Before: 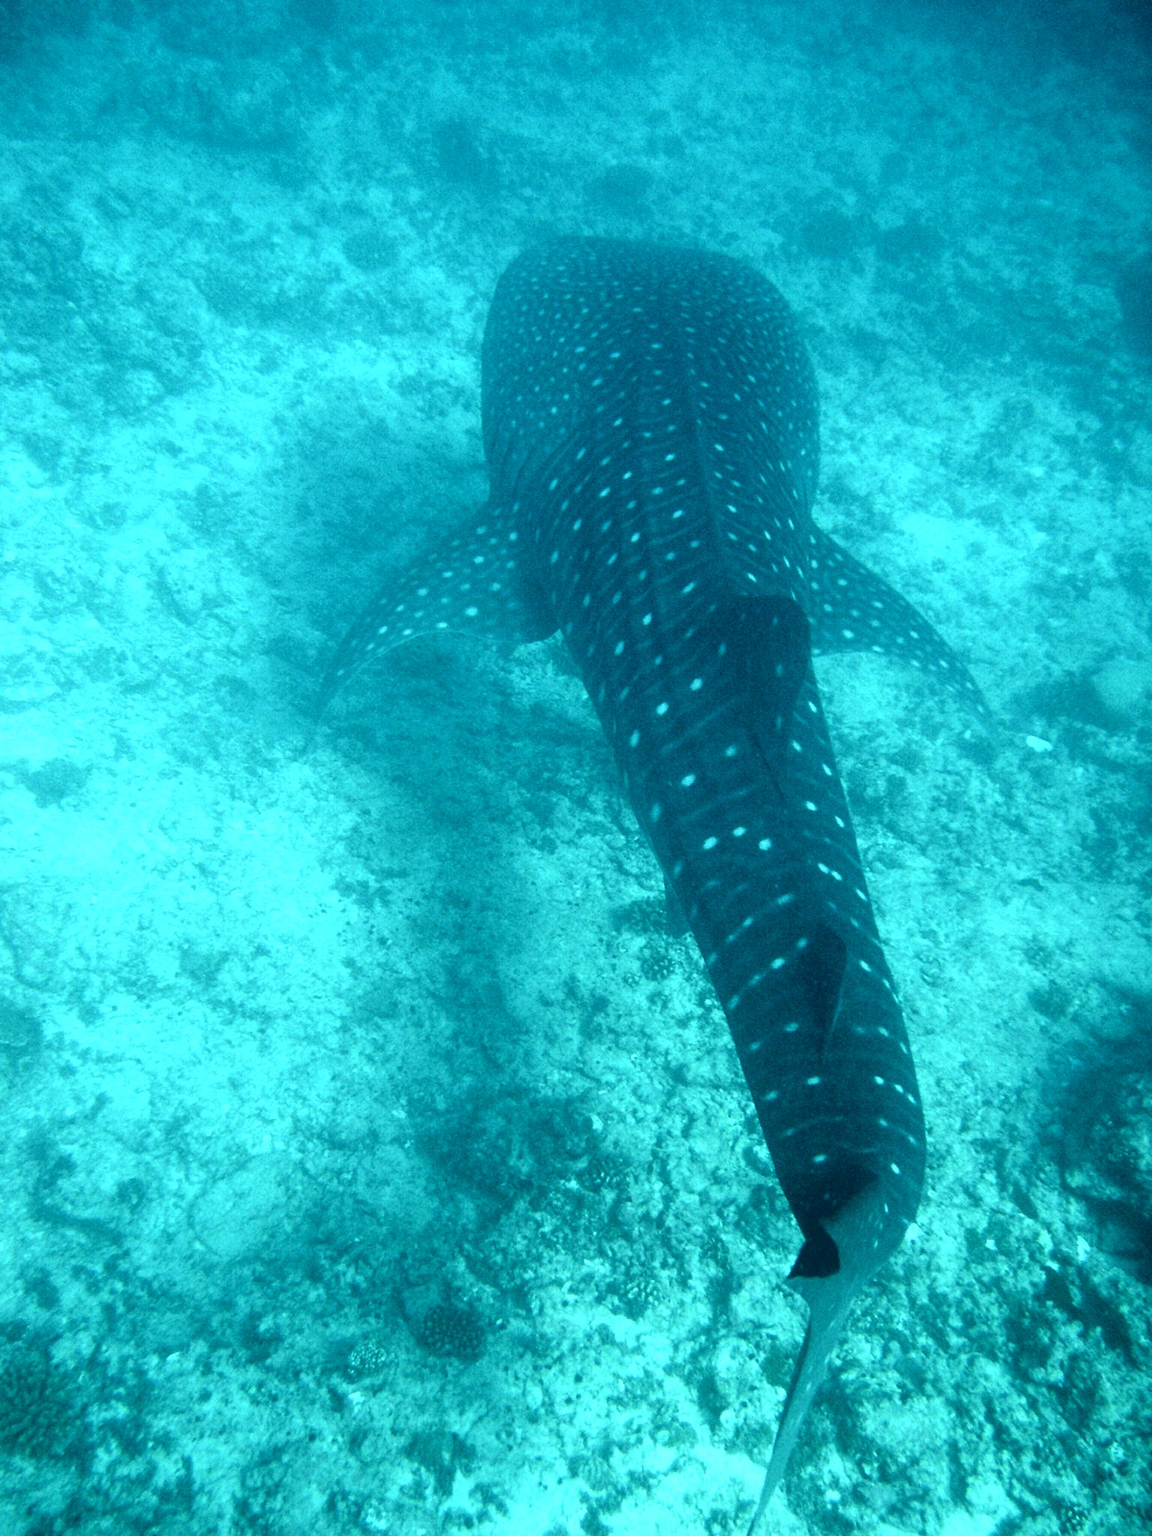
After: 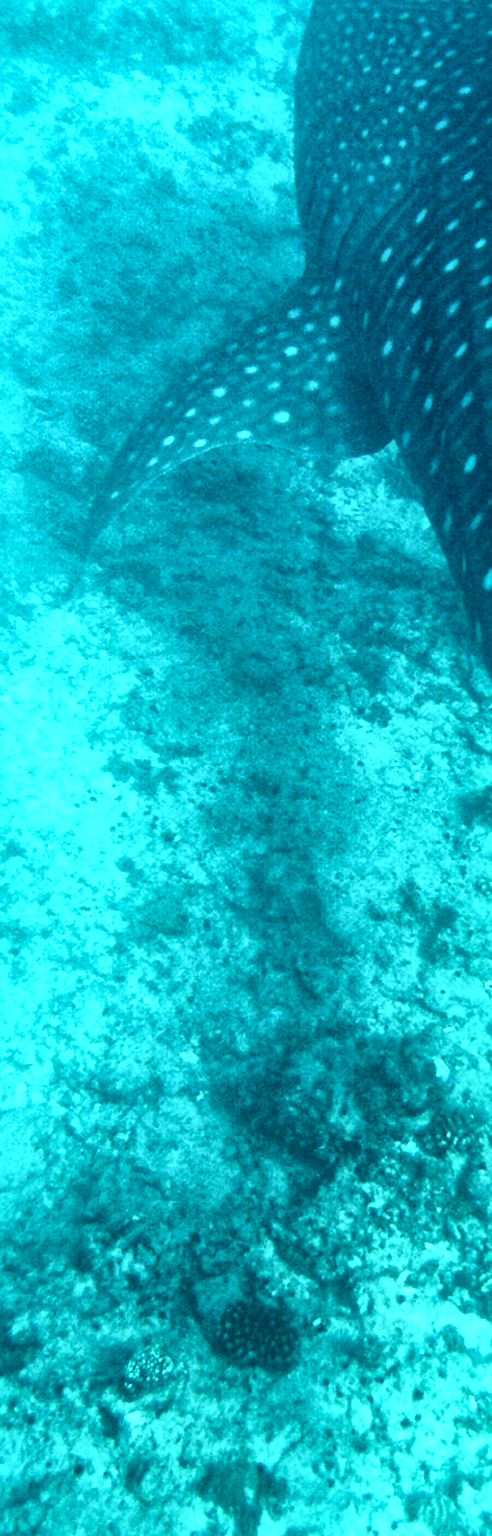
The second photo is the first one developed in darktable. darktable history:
crop and rotate: left 21.77%, top 18.528%, right 44.676%, bottom 2.997%
contrast brightness saturation: contrast 0.15, brightness -0.01, saturation 0.1
local contrast: mode bilateral grid, contrast 20, coarseness 50, detail 171%, midtone range 0.2
